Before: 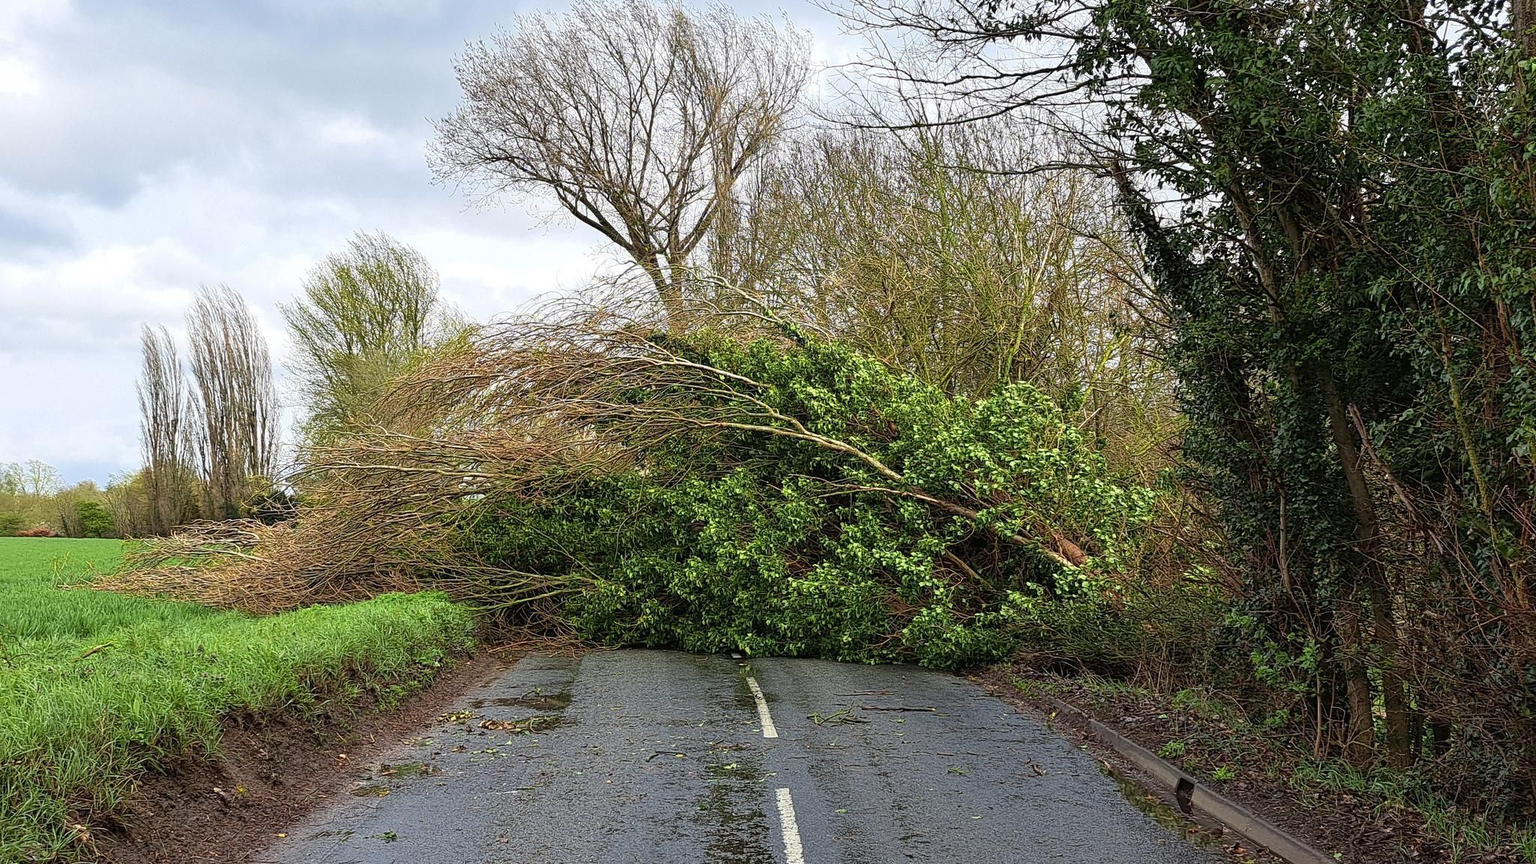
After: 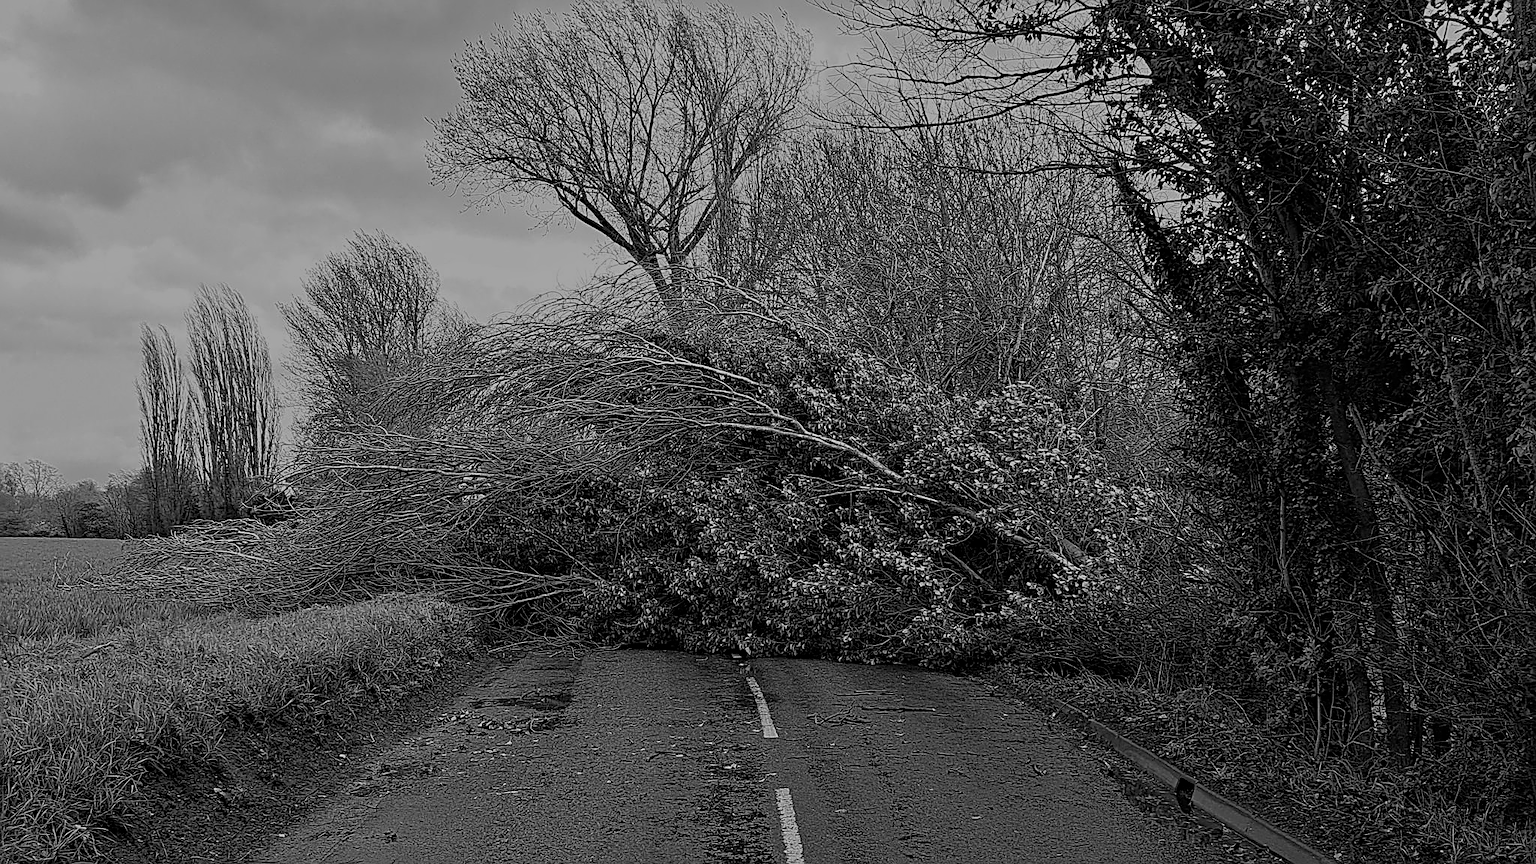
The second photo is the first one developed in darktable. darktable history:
sharpen: on, module defaults
monochrome: on, module defaults
contrast equalizer: octaves 7, y [[0.509, 0.514, 0.523, 0.542, 0.578, 0.603], [0.5 ×6], [0.509, 0.514, 0.523, 0.542, 0.578, 0.603], [0.001, 0.002, 0.003, 0.005, 0.01, 0.013], [0.001, 0.002, 0.003, 0.005, 0.01, 0.013]]
exposure: exposure -1.468 EV, compensate highlight preservation false
